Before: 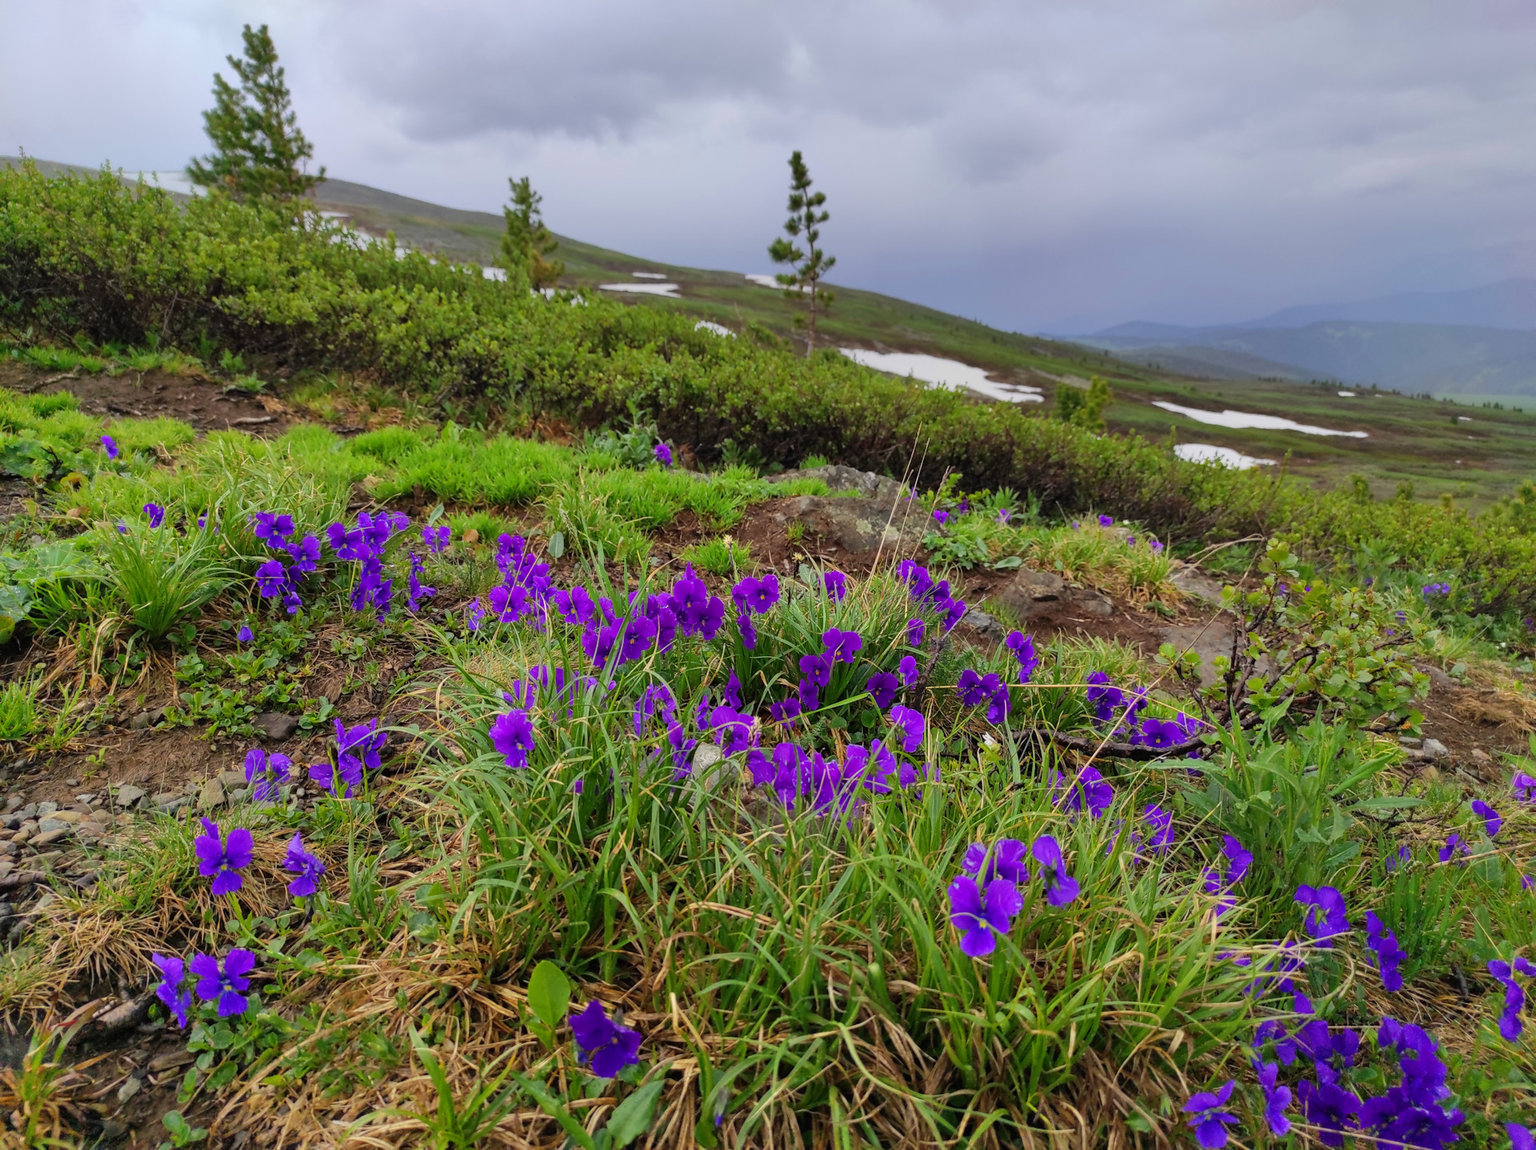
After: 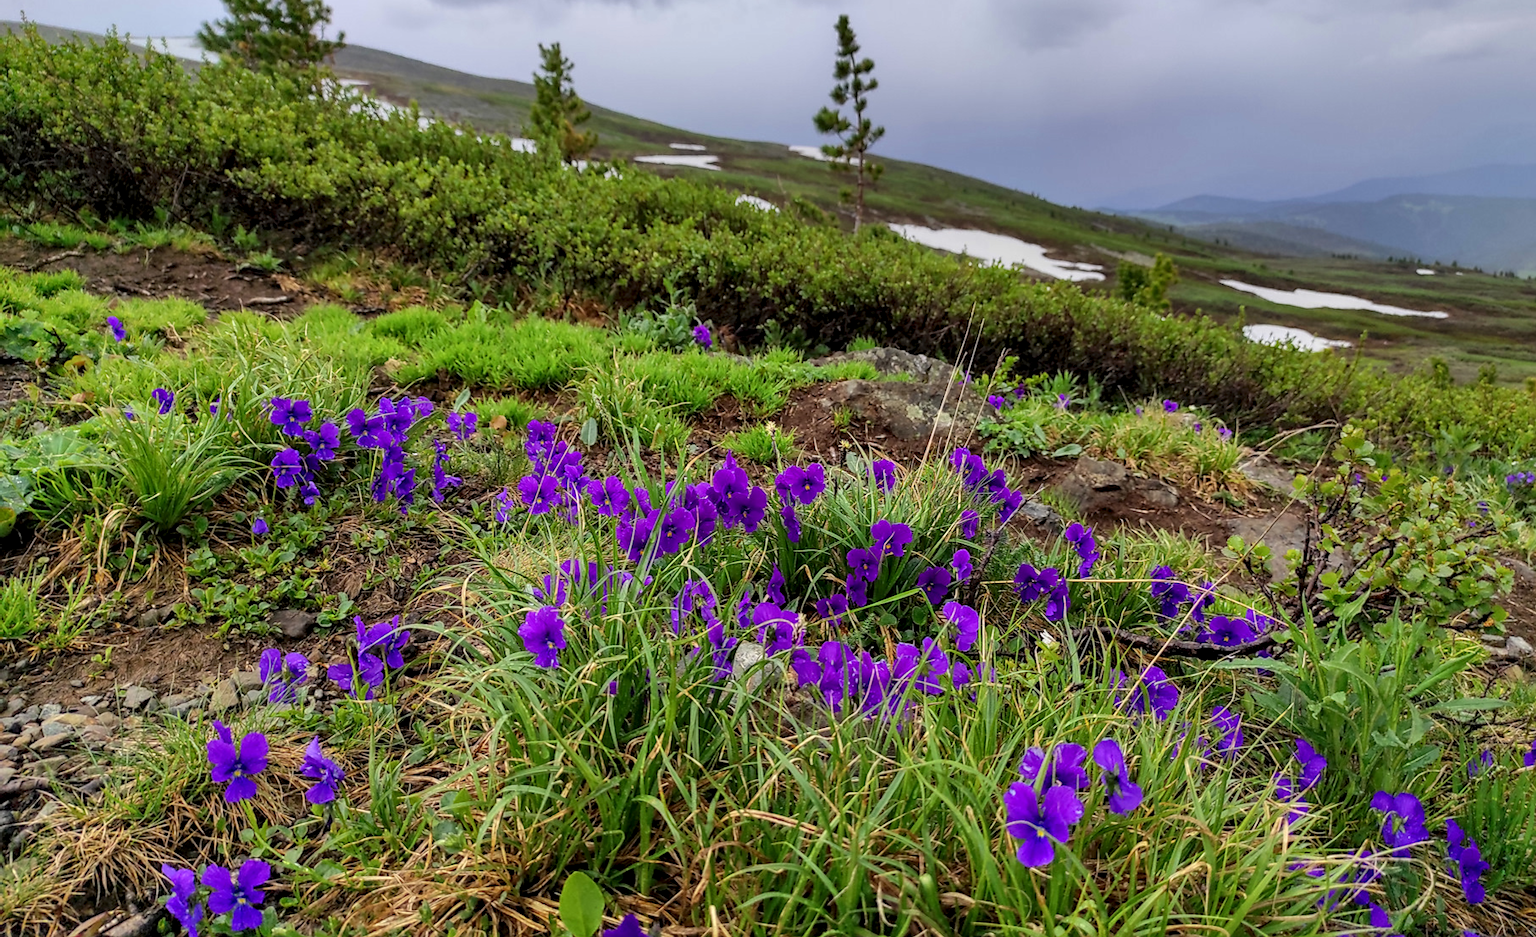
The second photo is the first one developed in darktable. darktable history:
local contrast: highlights 43%, shadows 59%, detail 137%, midtone range 0.516
sharpen: radius 1.5, amount 0.414, threshold 1.345
crop and rotate: angle 0.029°, top 11.929%, right 5.522%, bottom 11.038%
